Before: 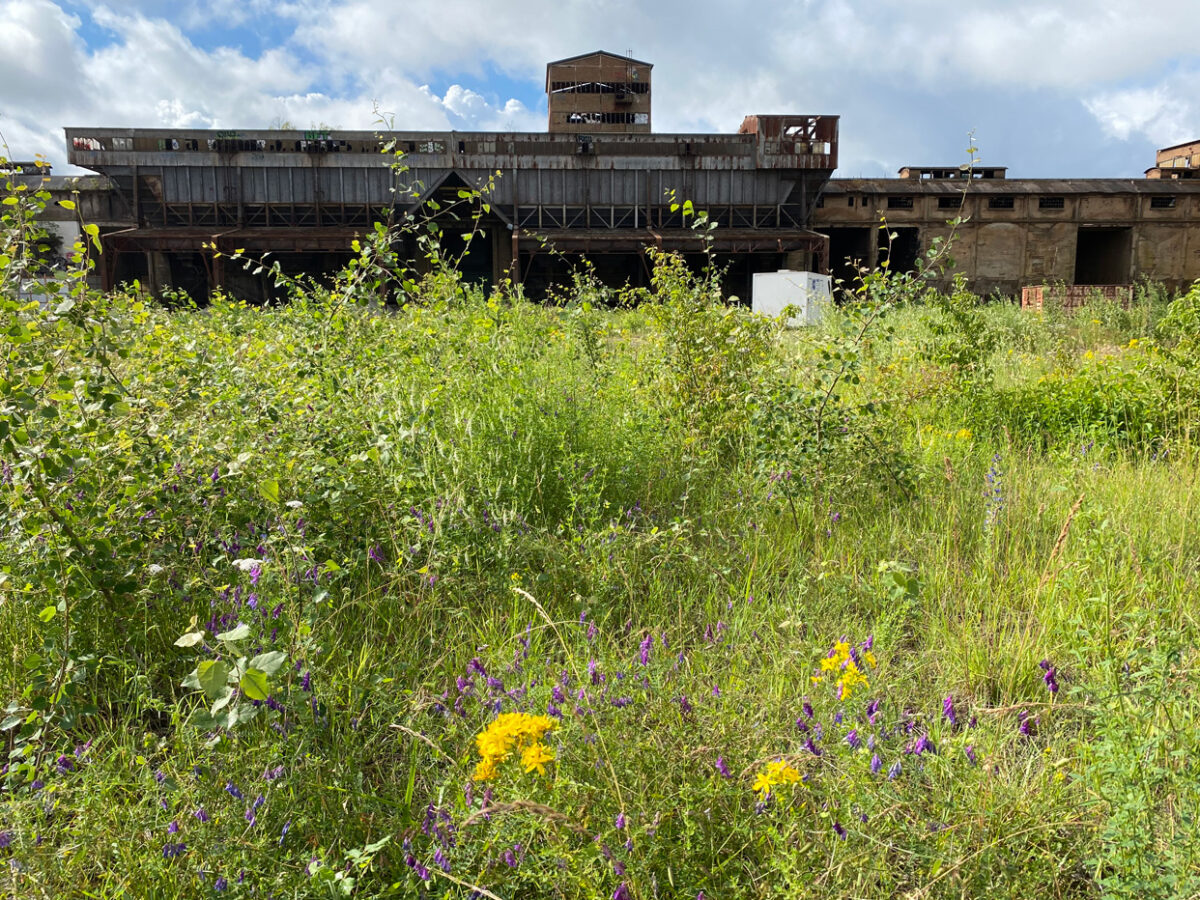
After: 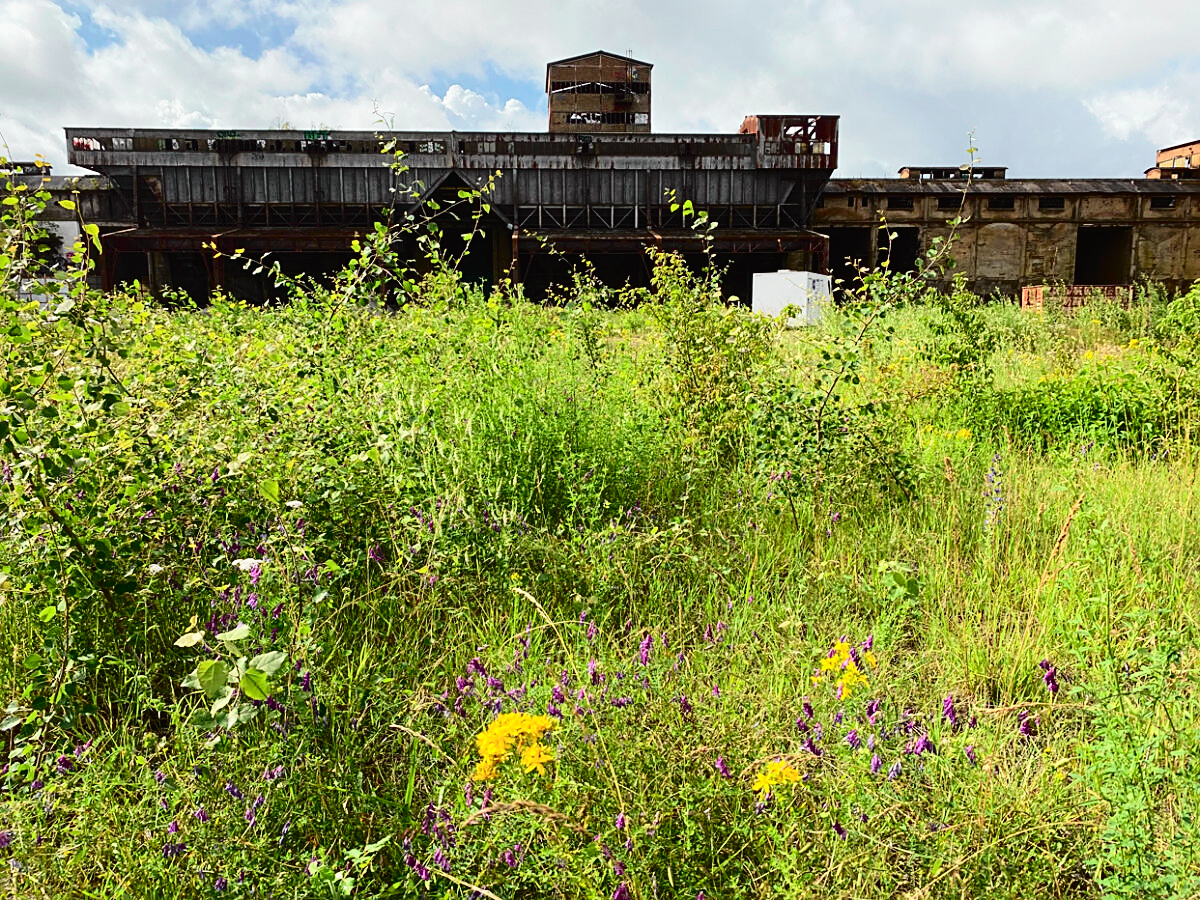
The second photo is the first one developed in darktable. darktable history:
tone curve: curves: ch0 [(0, 0.014) (0.17, 0.099) (0.392, 0.438) (0.725, 0.828) (0.872, 0.918) (1, 0.981)]; ch1 [(0, 0) (0.402, 0.36) (0.489, 0.491) (0.5, 0.503) (0.515, 0.52) (0.545, 0.574) (0.615, 0.662) (0.701, 0.725) (1, 1)]; ch2 [(0, 0) (0.42, 0.458) (0.485, 0.499) (0.503, 0.503) (0.531, 0.542) (0.561, 0.594) (0.644, 0.694) (0.717, 0.753) (1, 0.991)], color space Lab, independent channels
sharpen: on, module defaults
contrast brightness saturation: contrast 0.03, brightness -0.04
